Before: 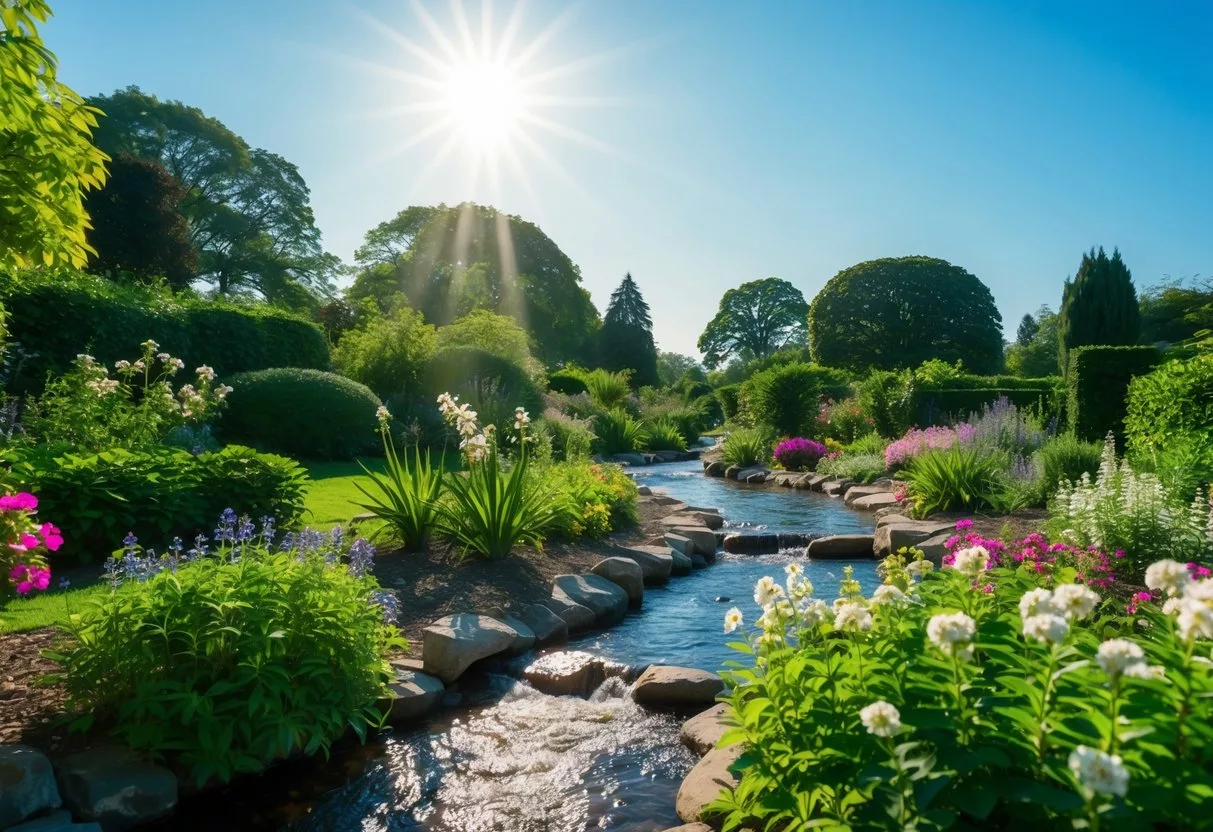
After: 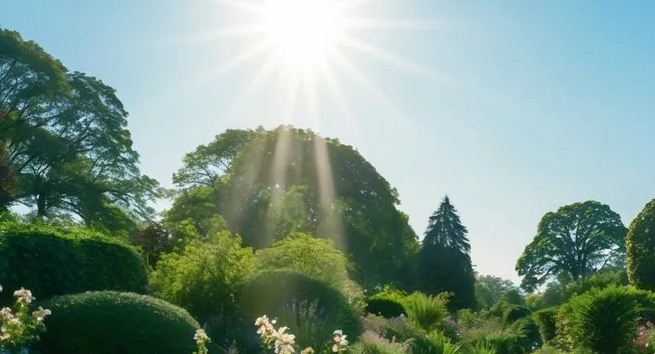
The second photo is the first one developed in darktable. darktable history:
crop: left 15.053%, top 9.302%, right 30.912%, bottom 48.079%
